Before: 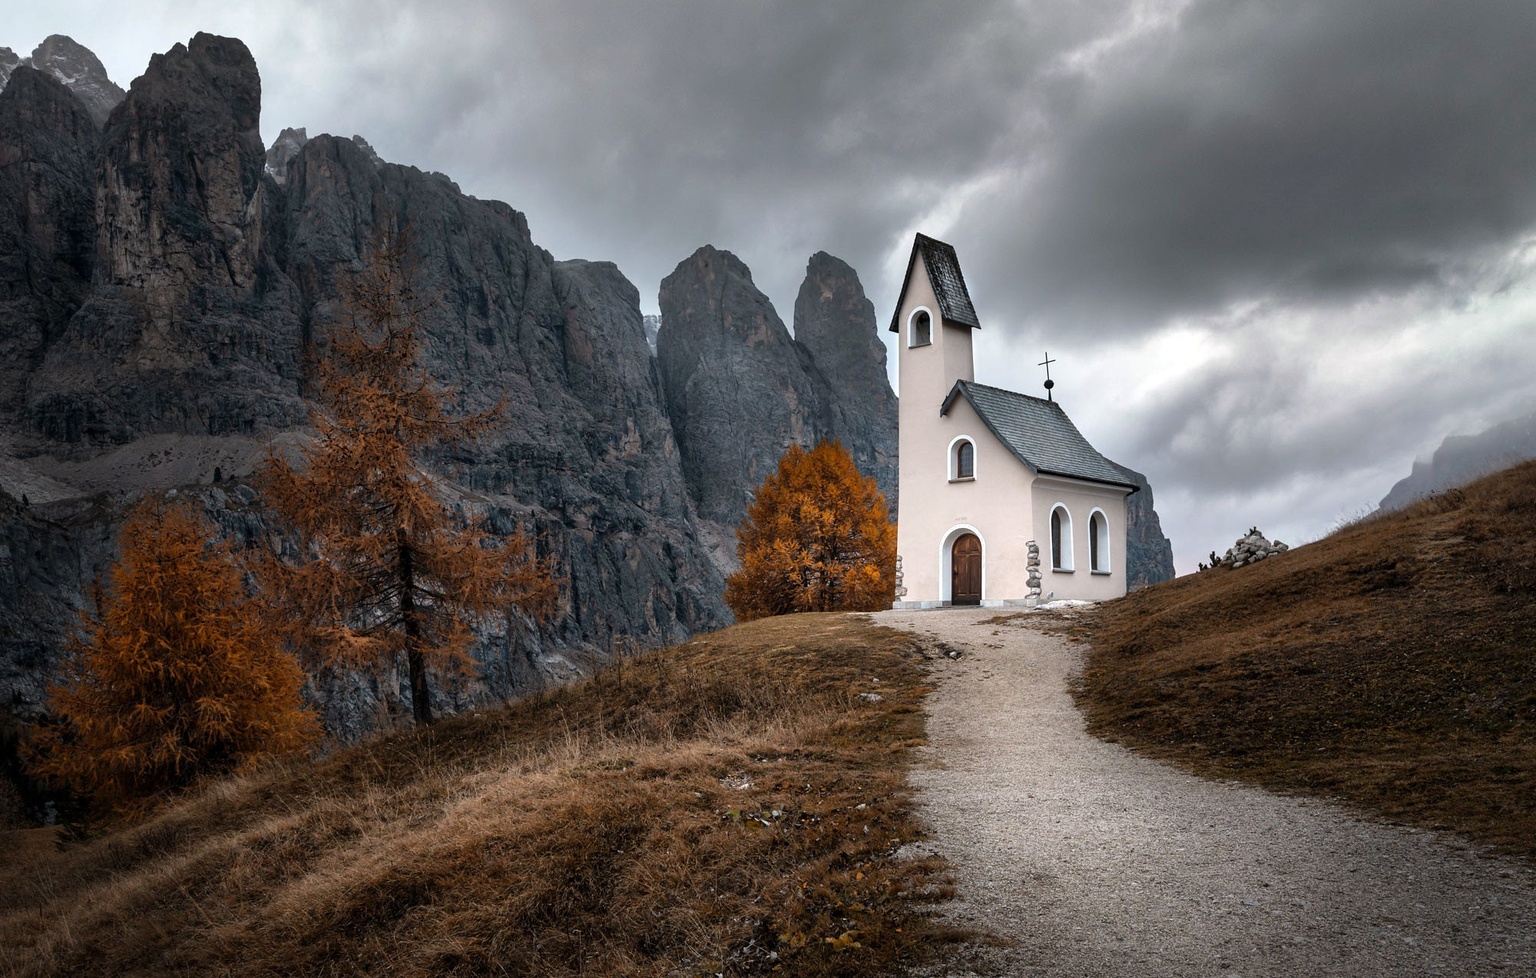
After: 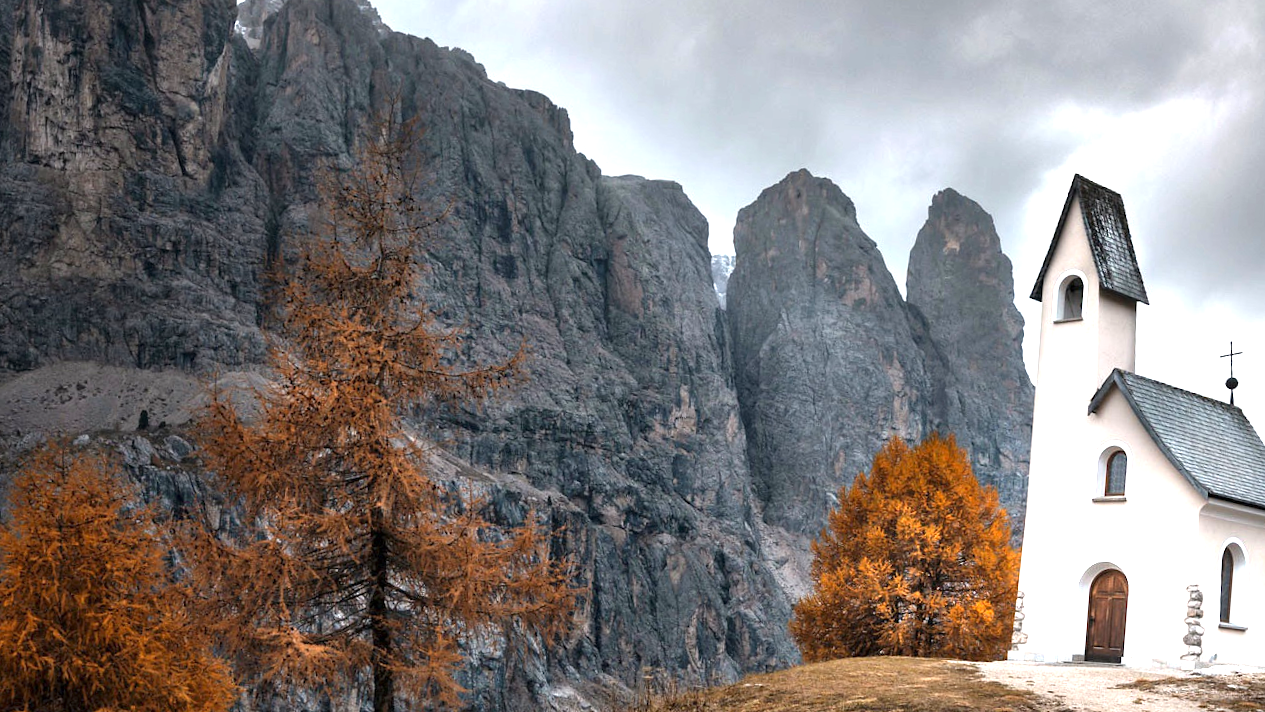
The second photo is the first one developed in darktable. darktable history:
exposure: exposure 1.142 EV, compensate exposure bias true, compensate highlight preservation false
crop and rotate: angle -4.27°, left 2.272%, top 7.038%, right 27.207%, bottom 30.639%
levels: mode automatic, levels [0.036, 0.364, 0.827]
